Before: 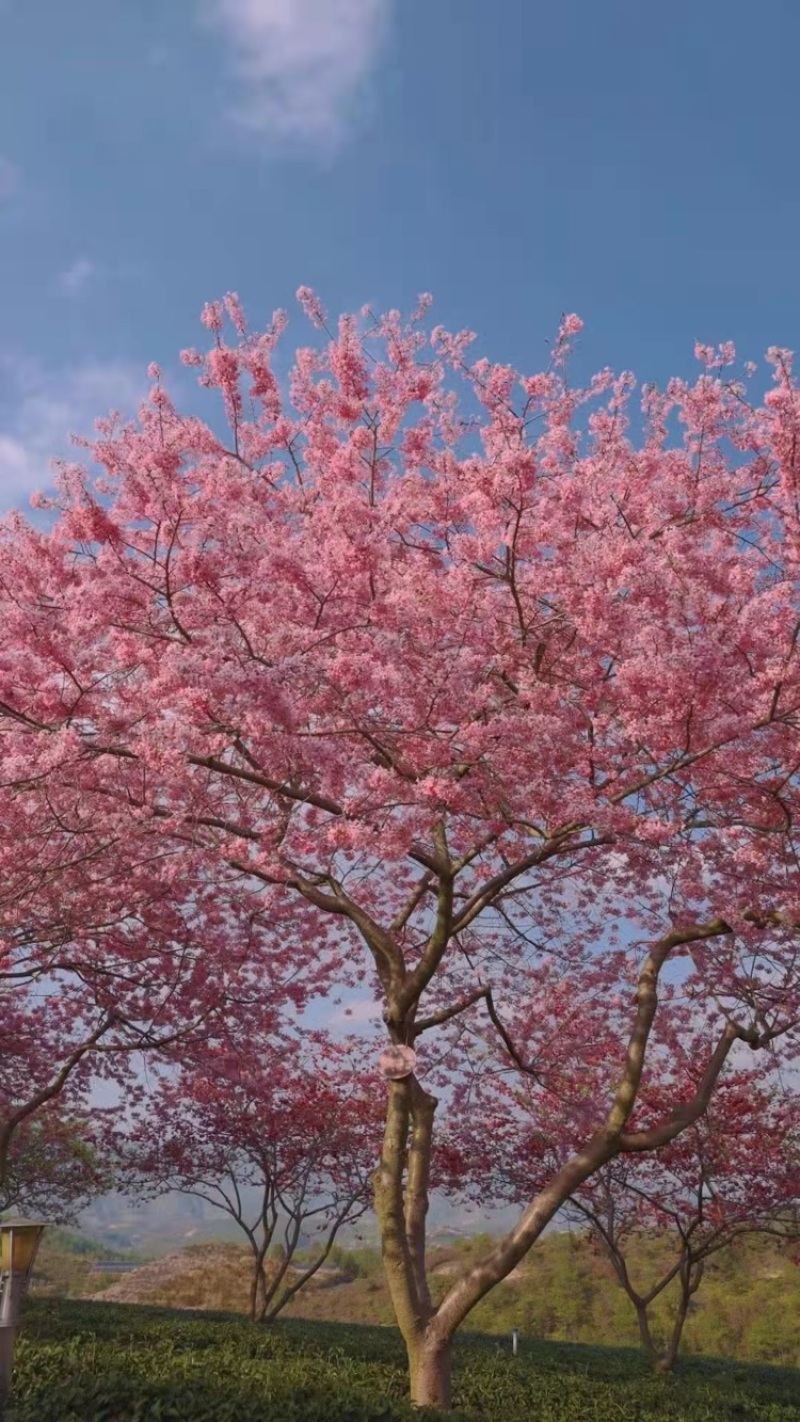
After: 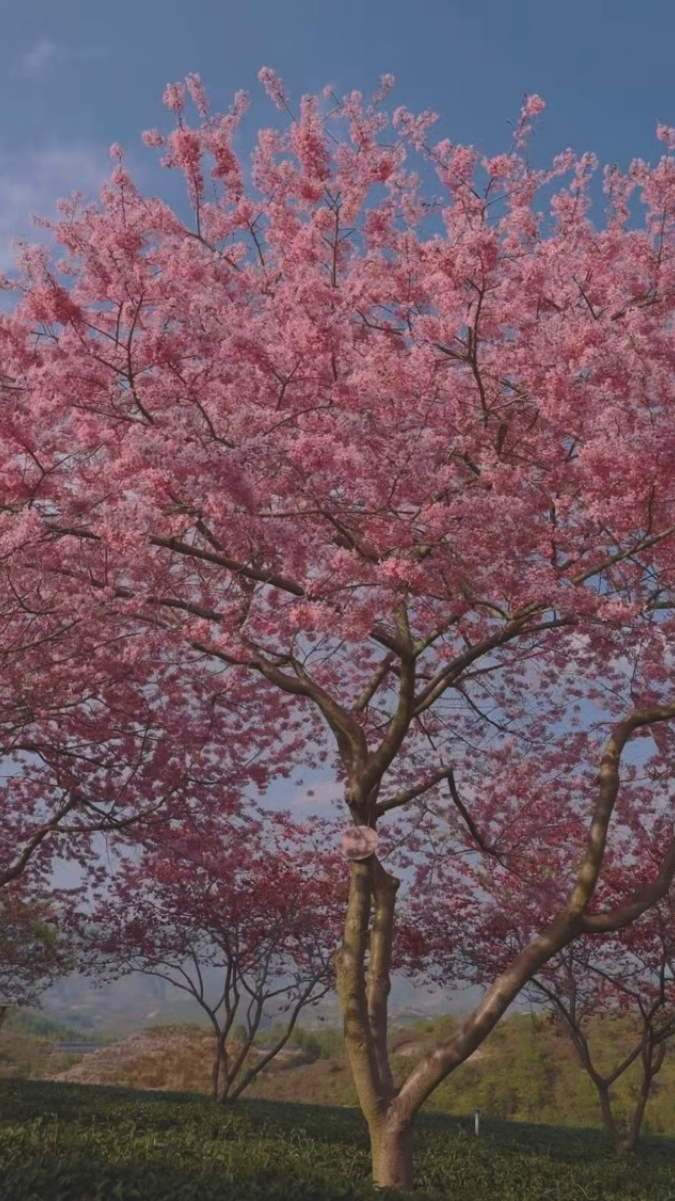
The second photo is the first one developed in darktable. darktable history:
crop and rotate: left 4.842%, top 15.51%, right 10.668%
contrast brightness saturation: contrast 0.05
exposure: black level correction -0.015, exposure -0.5 EV, compensate highlight preservation false
tone equalizer: on, module defaults
